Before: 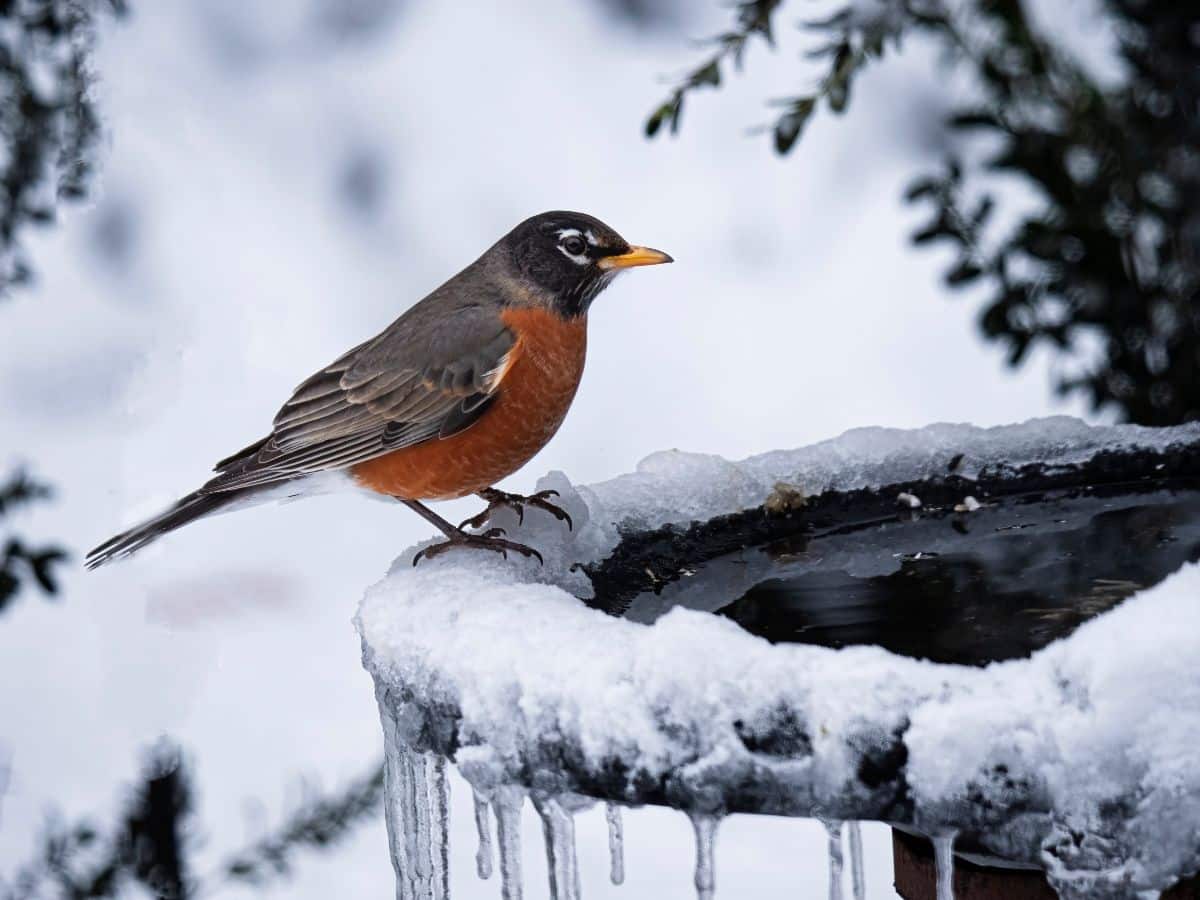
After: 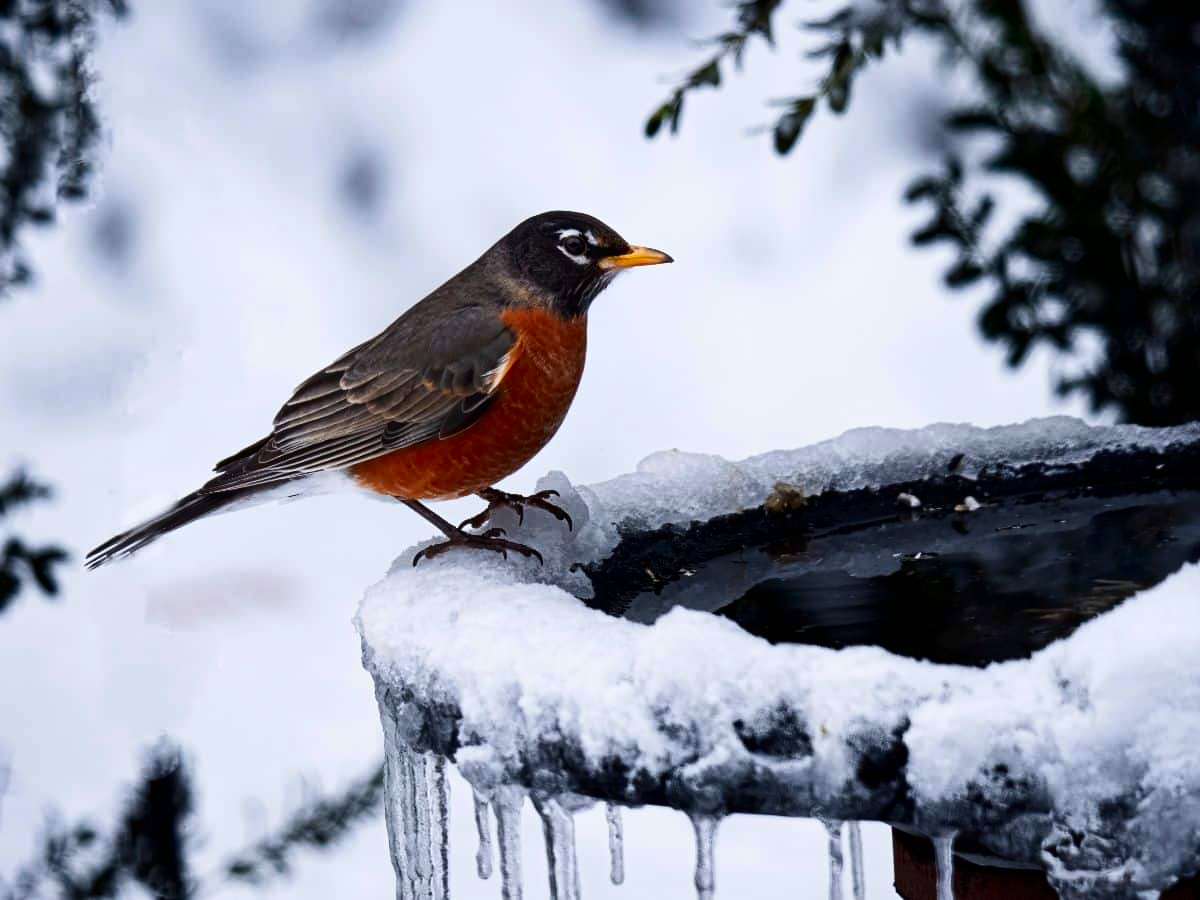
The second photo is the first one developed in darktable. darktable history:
contrast brightness saturation: contrast 0.188, brightness -0.11, saturation 0.211
